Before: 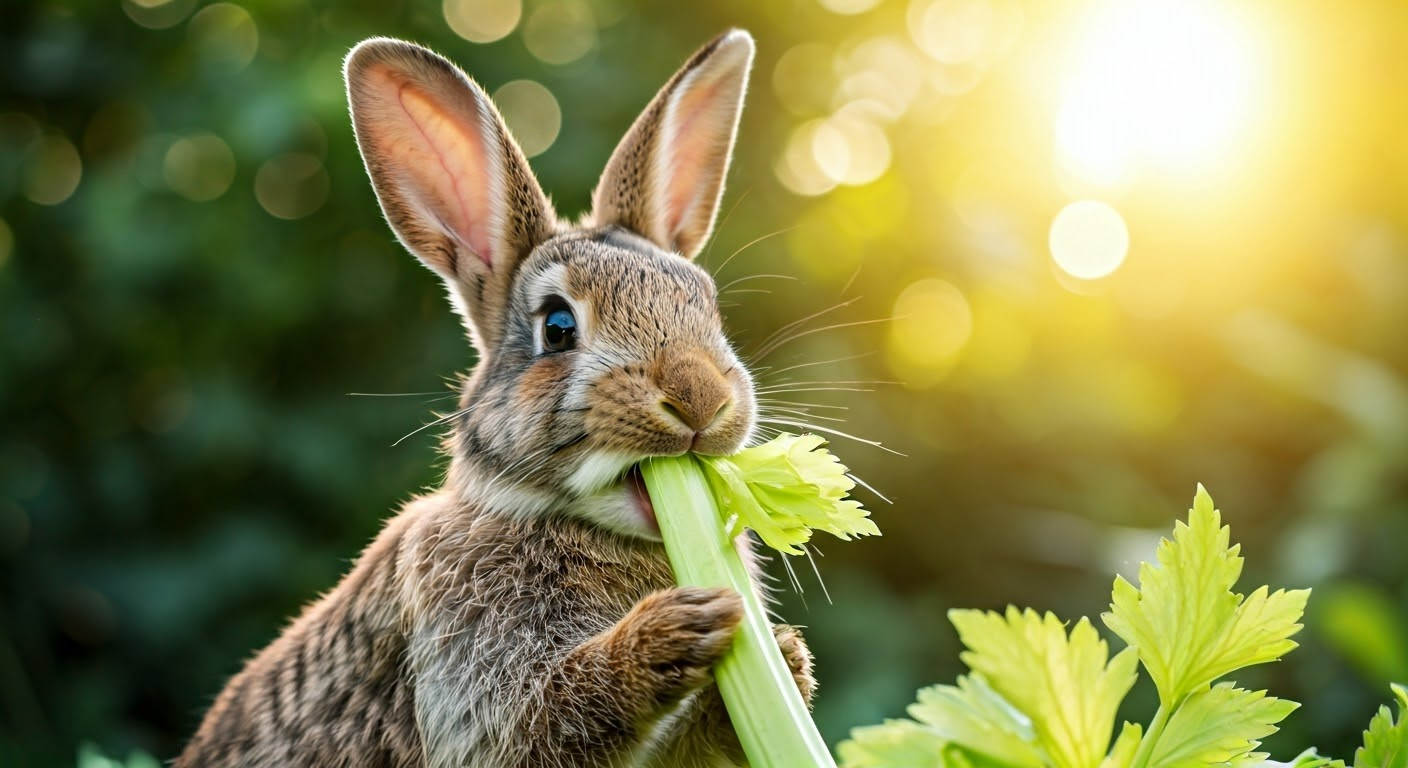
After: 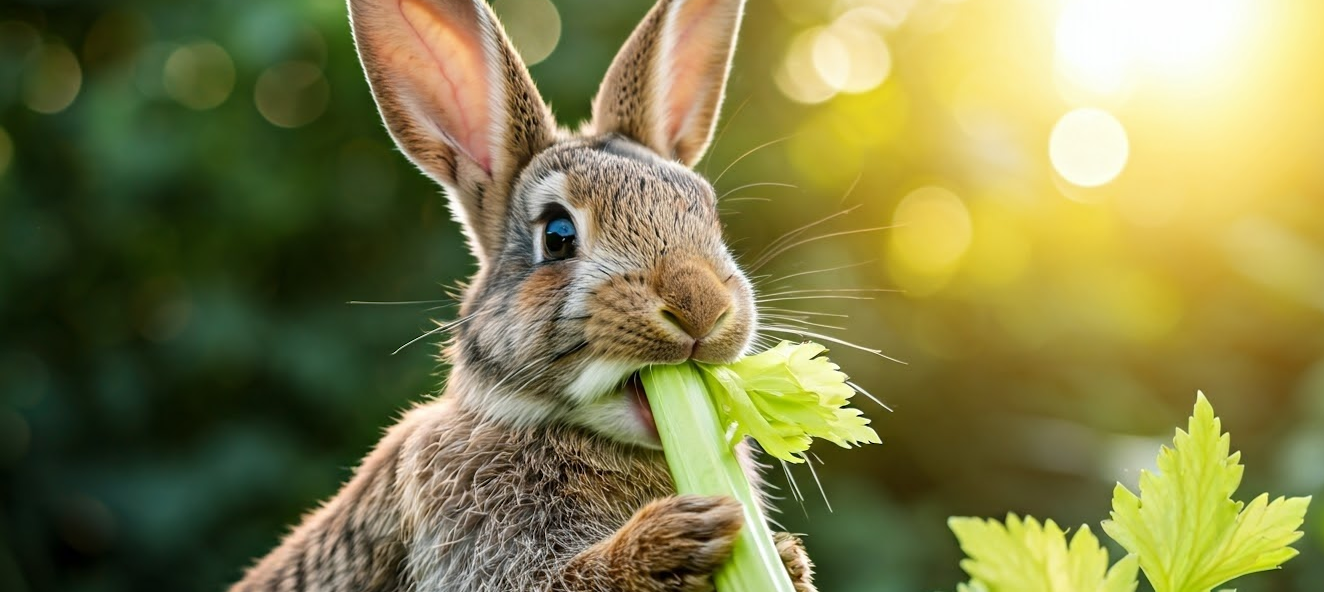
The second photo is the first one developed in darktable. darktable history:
crop and rotate: angle 0.04°, top 11.991%, right 5.803%, bottom 10.734%
